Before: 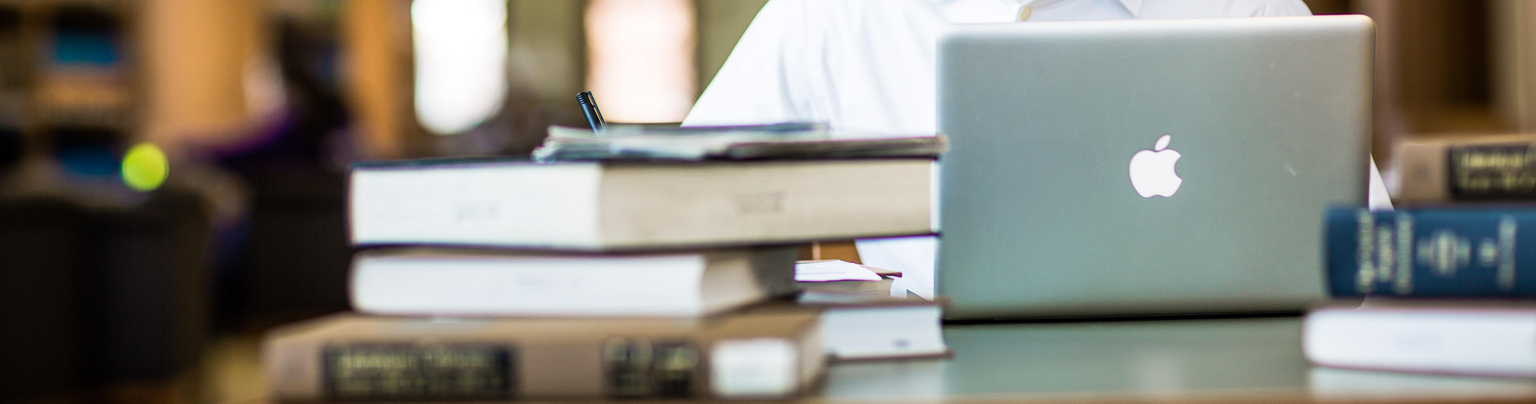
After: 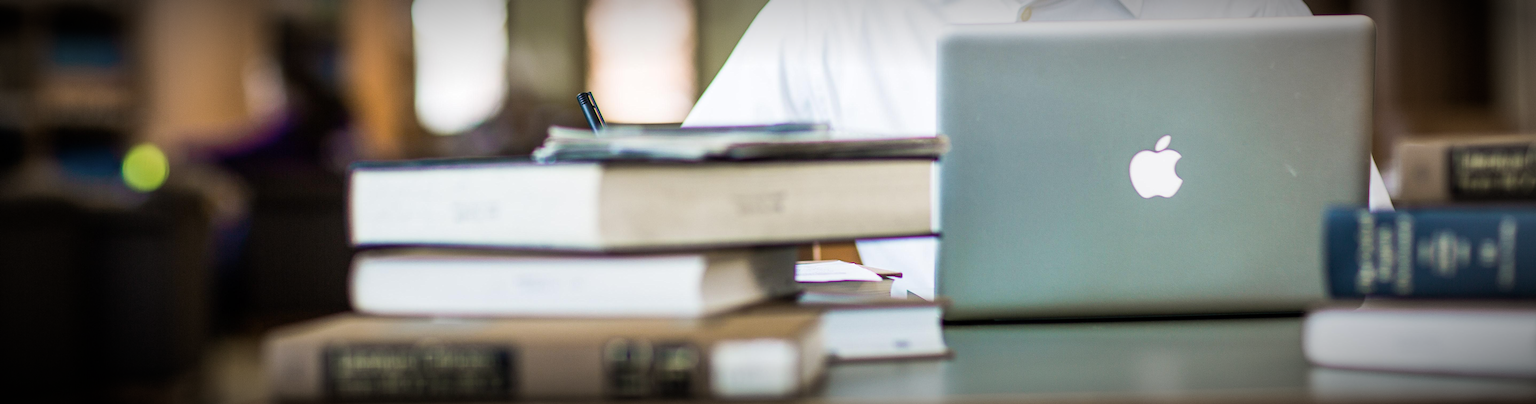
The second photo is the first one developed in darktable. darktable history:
vignetting: fall-off start 67.5%, fall-off radius 67.23%, brightness -0.813, automatic ratio true
